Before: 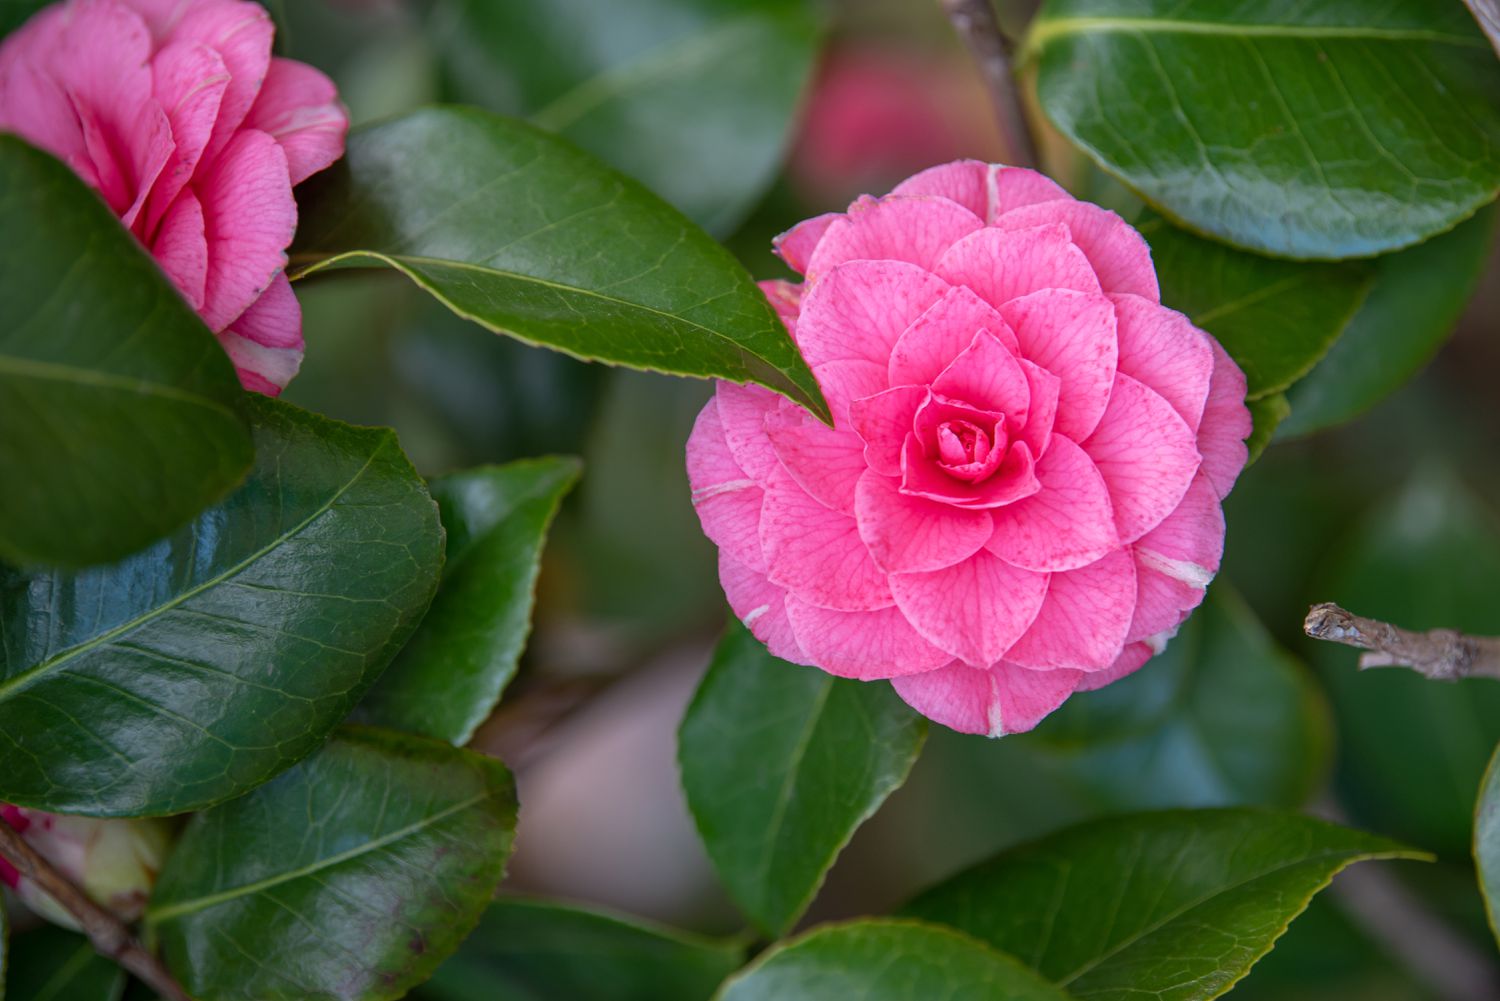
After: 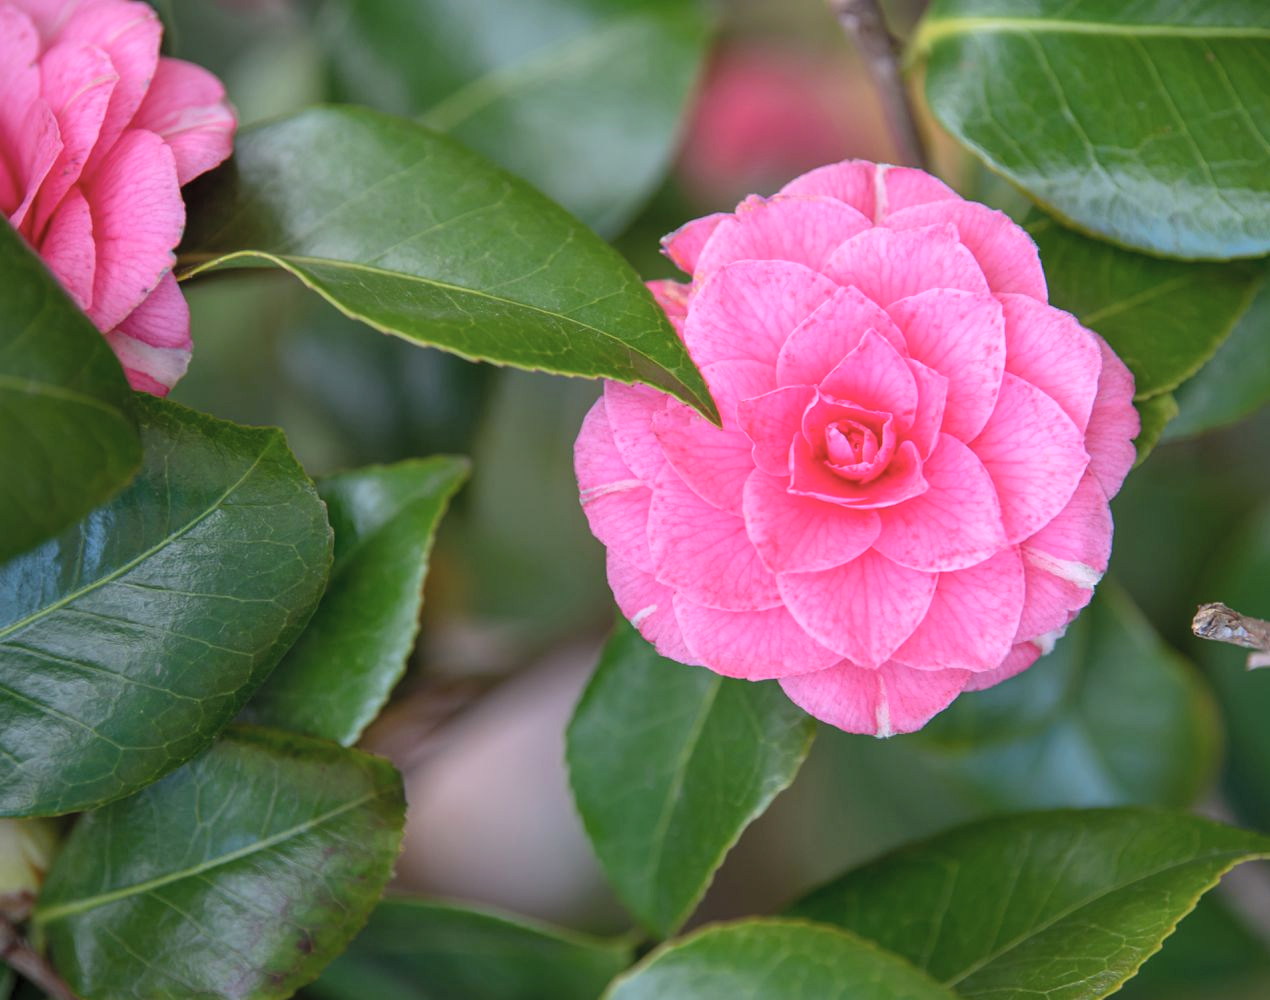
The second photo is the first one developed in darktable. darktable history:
crop: left 7.511%, right 7.81%
contrast brightness saturation: contrast 0.14, brightness 0.21
